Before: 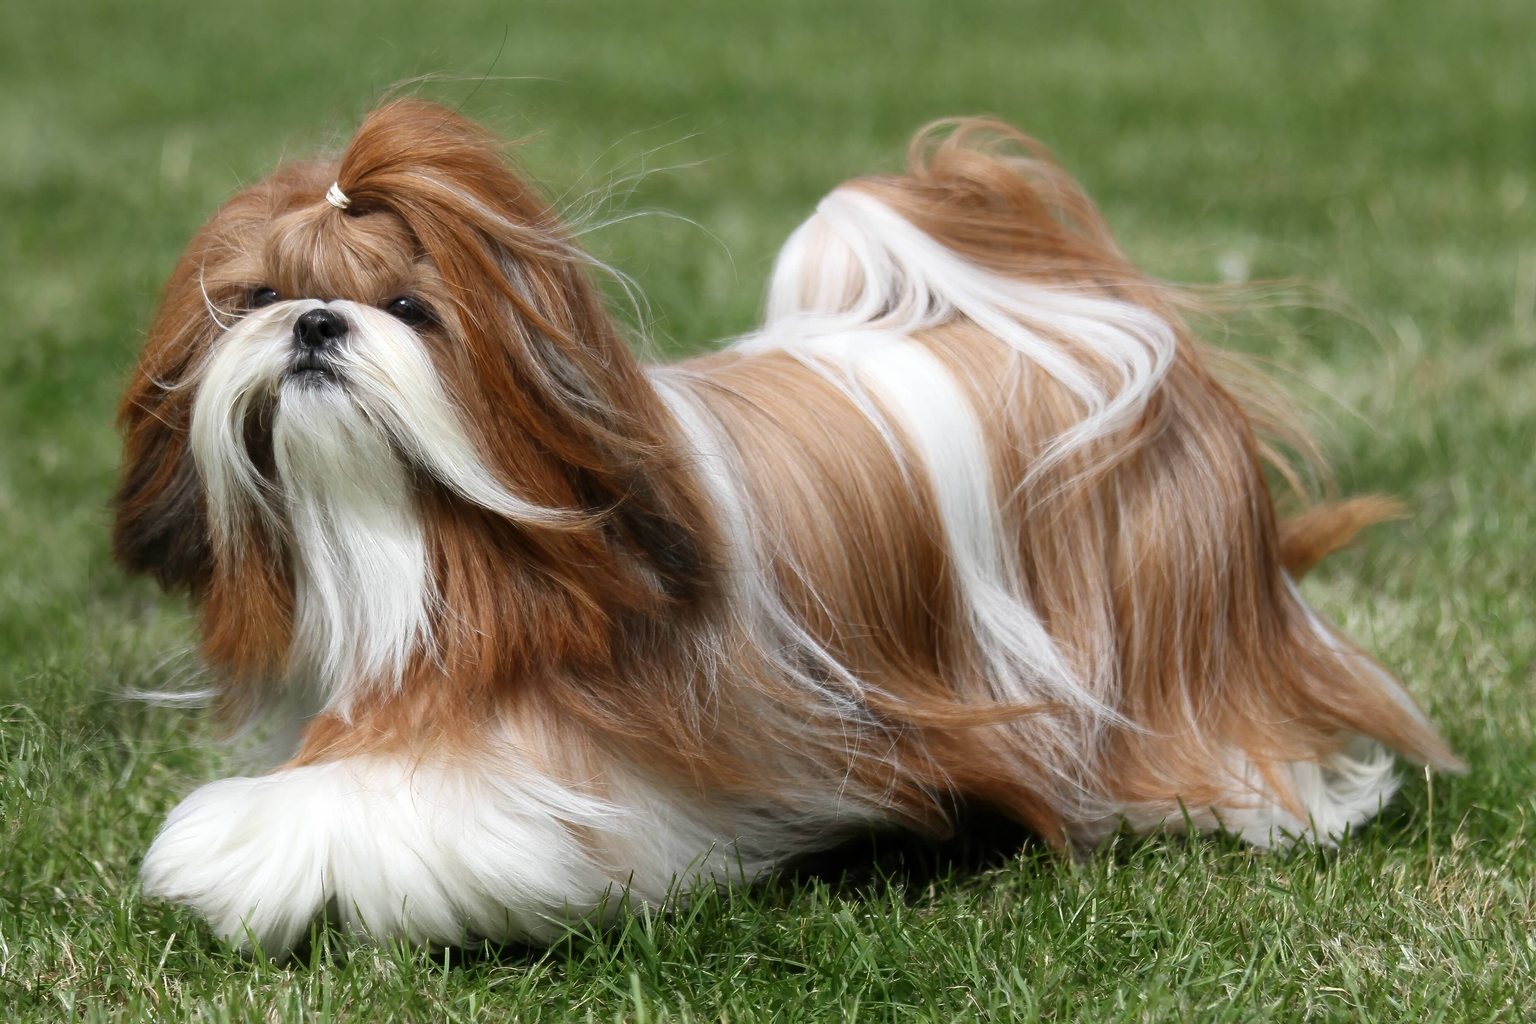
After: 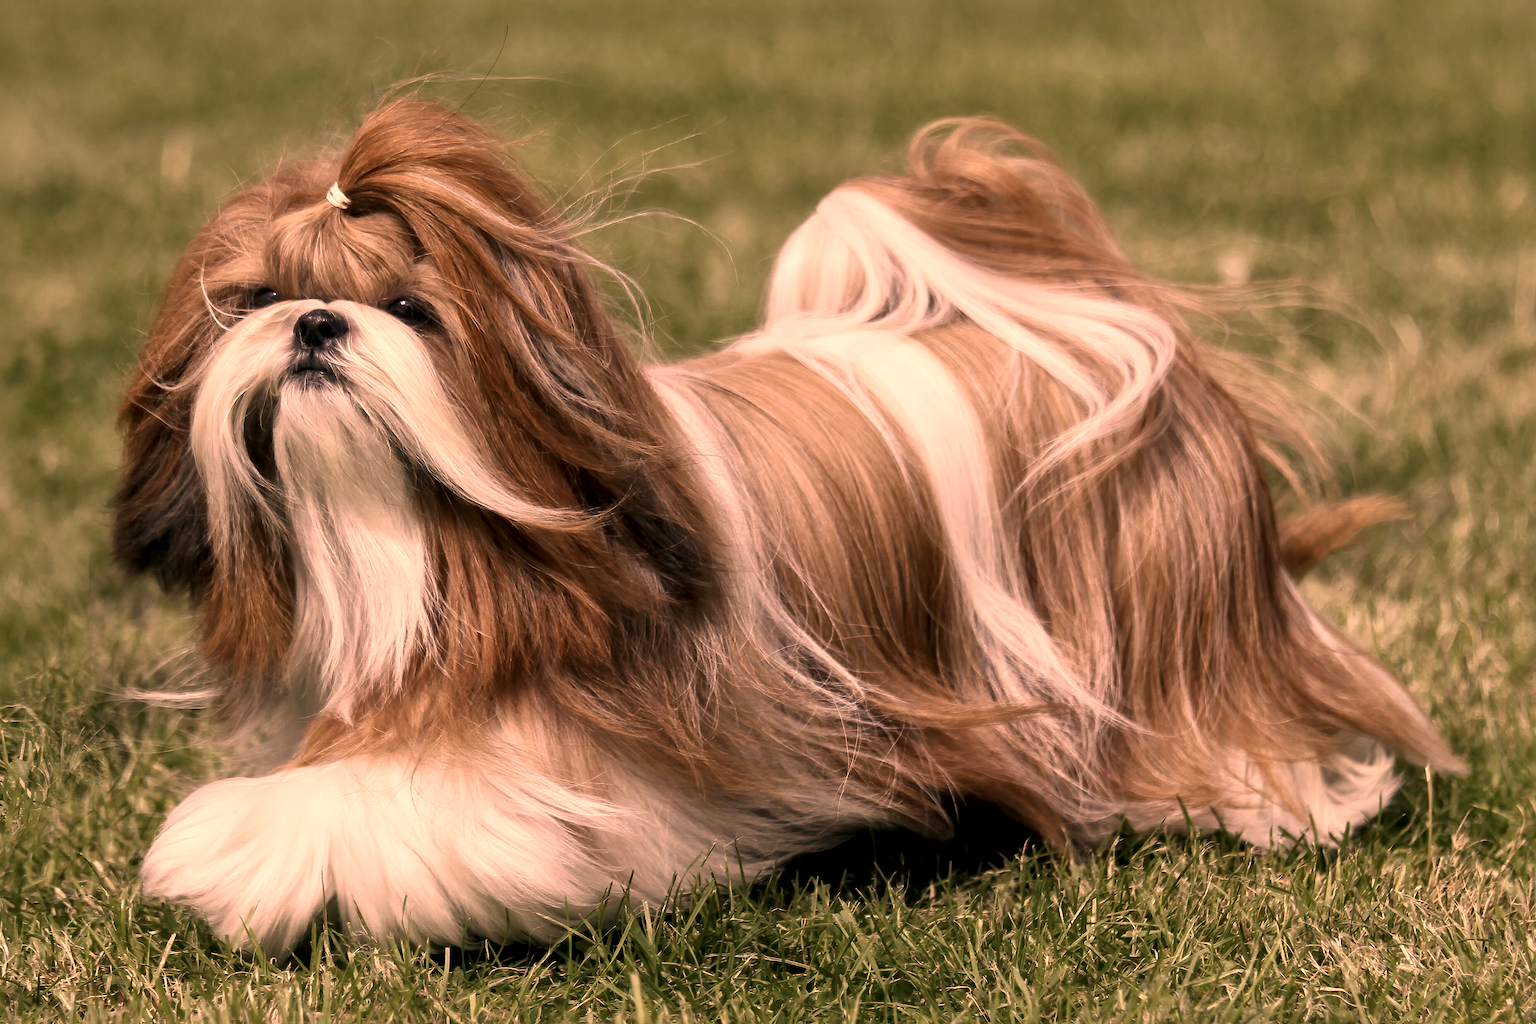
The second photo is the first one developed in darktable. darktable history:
local contrast: mode bilateral grid, contrast 26, coarseness 60, detail 152%, midtone range 0.2
color correction: highlights a* 39.61, highlights b* 39.72, saturation 0.692
